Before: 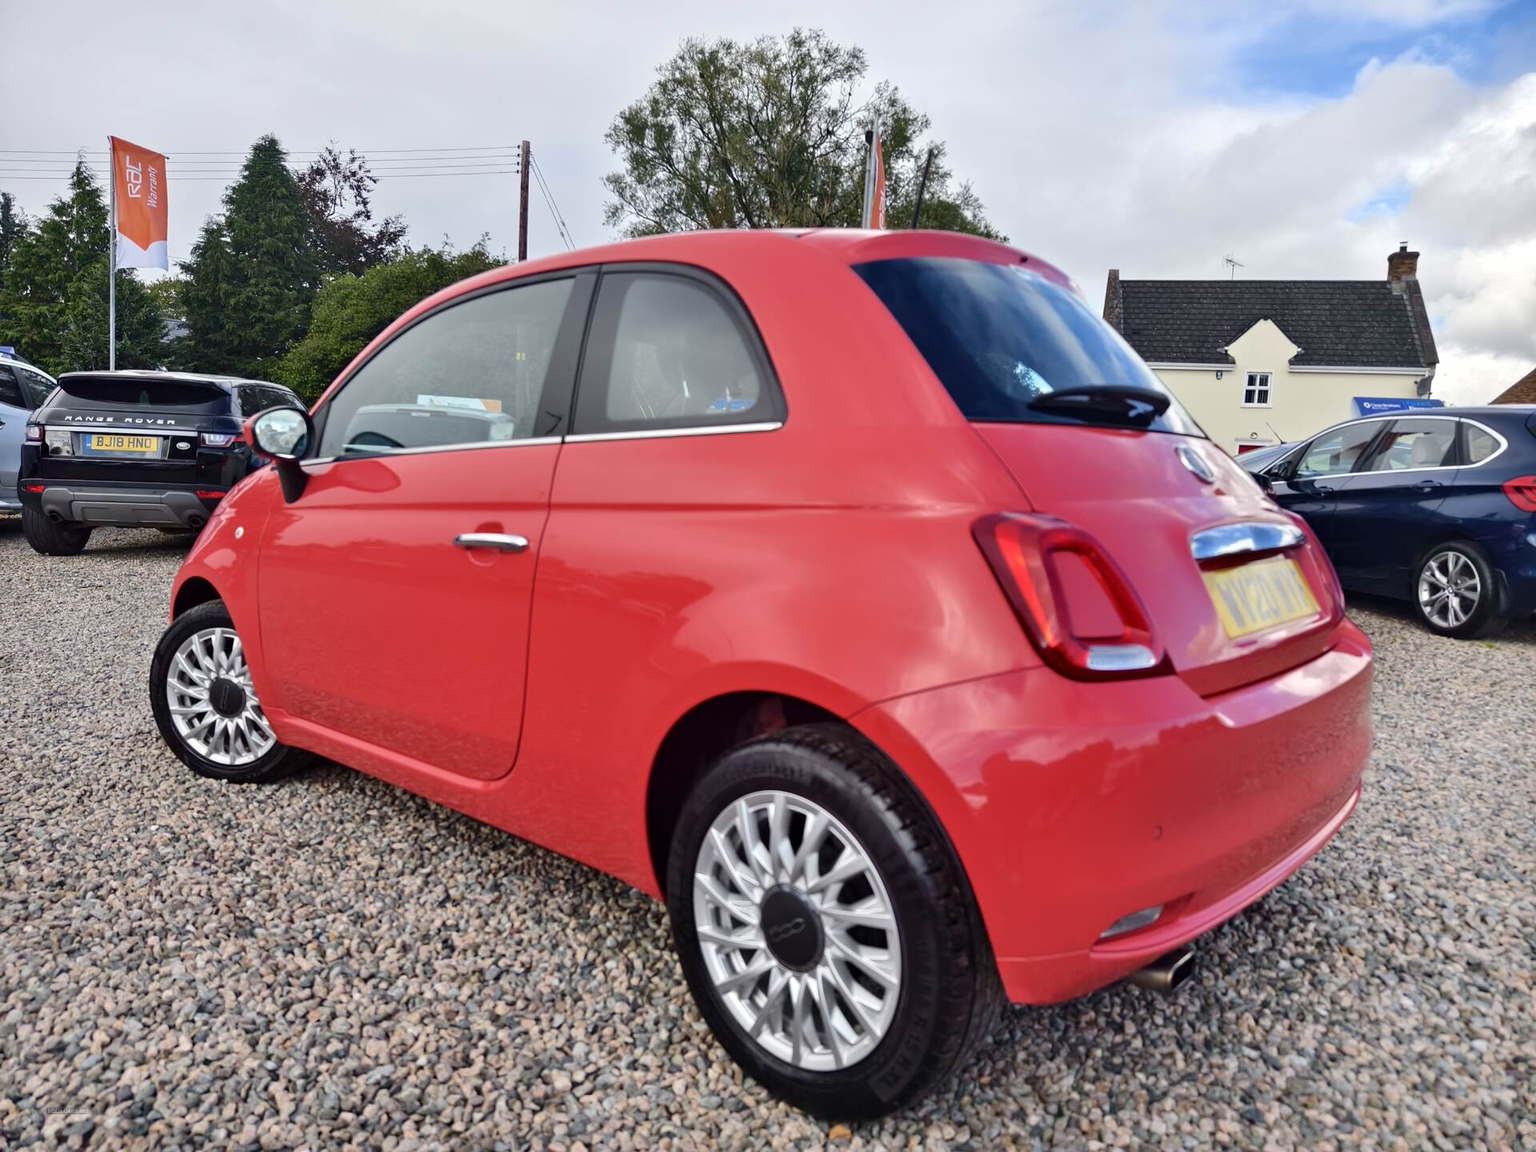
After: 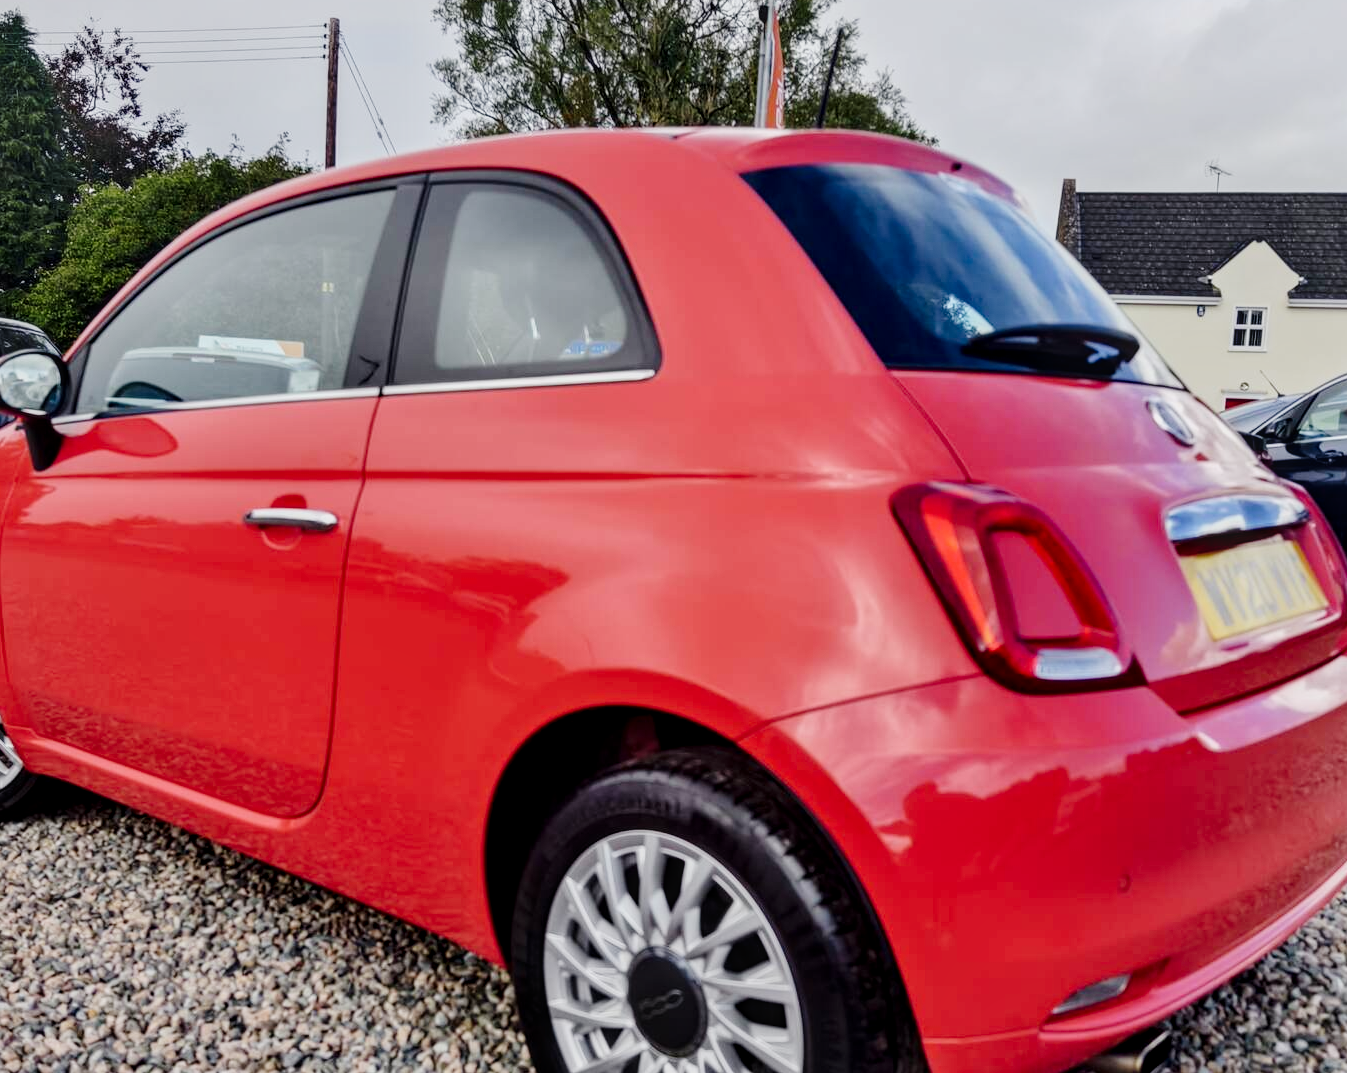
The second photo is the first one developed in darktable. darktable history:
tone curve: curves: ch0 [(0, 0) (0.049, 0.01) (0.154, 0.081) (0.491, 0.519) (0.748, 0.765) (1, 0.919)]; ch1 [(0, 0) (0.172, 0.123) (0.317, 0.272) (0.401, 0.422) (0.499, 0.497) (0.531, 0.54) (0.615, 0.603) (0.741, 0.783) (1, 1)]; ch2 [(0, 0) (0.411, 0.424) (0.483, 0.478) (0.544, 0.56) (0.686, 0.638) (1, 1)], preserve colors none
crop and rotate: left 16.83%, top 10.975%, right 13.007%, bottom 14.456%
local contrast: on, module defaults
